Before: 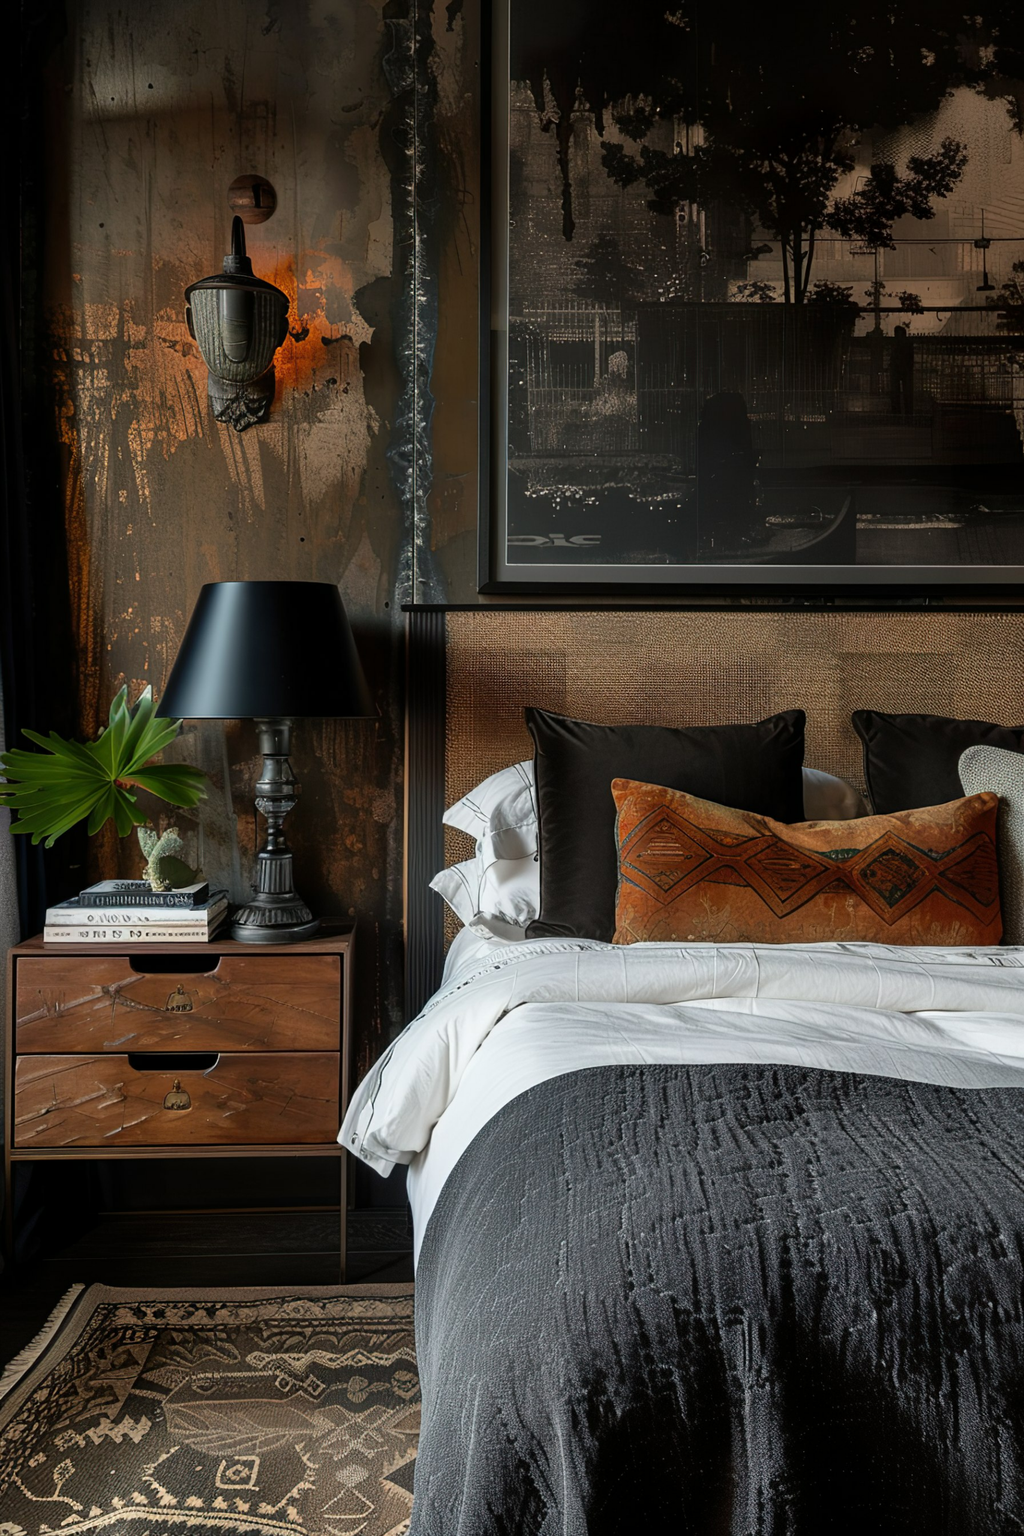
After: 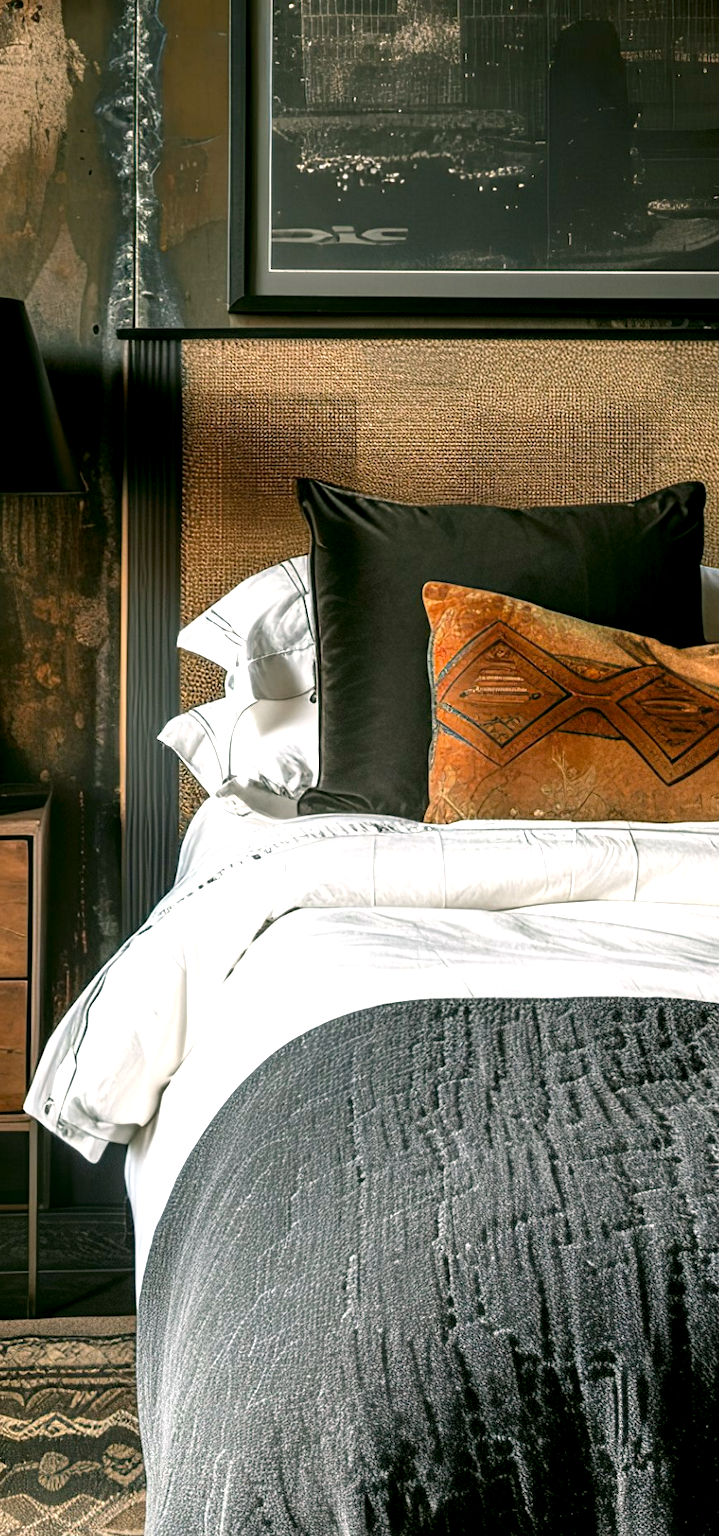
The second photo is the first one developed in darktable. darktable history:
color correction: highlights a* 4.02, highlights b* 4.98, shadows a* -7.55, shadows b* 4.98
crop: left 31.379%, top 24.658%, right 20.326%, bottom 6.628%
local contrast: on, module defaults
exposure: black level correction 0.001, exposure 1 EV, compensate highlight preservation false
